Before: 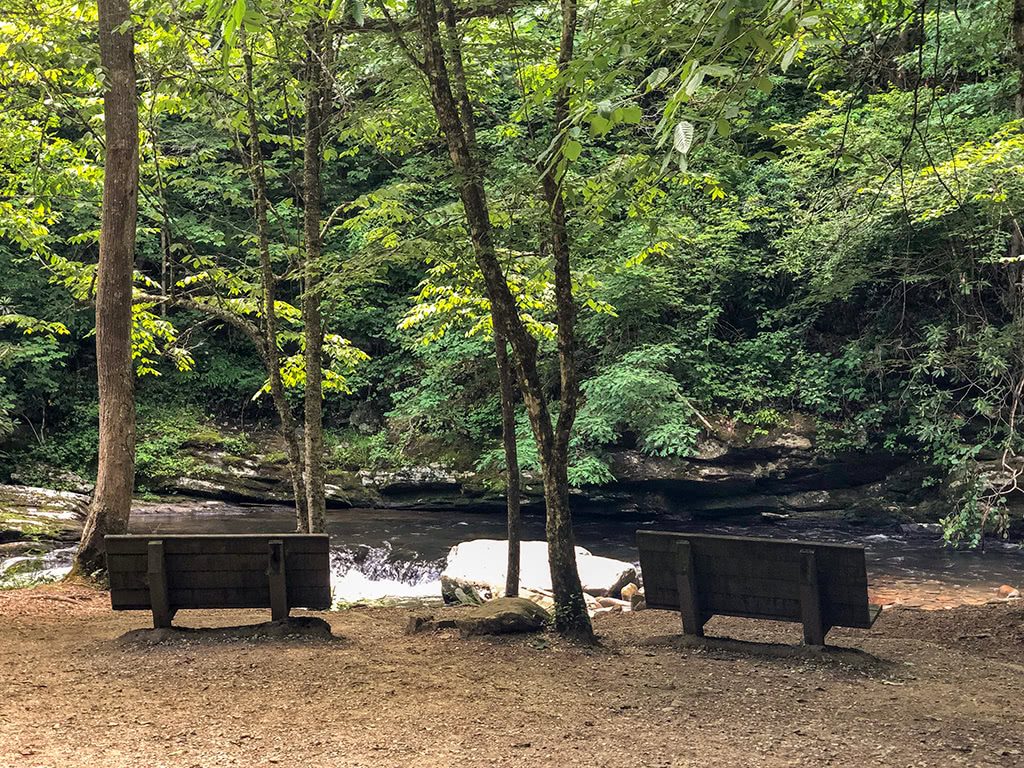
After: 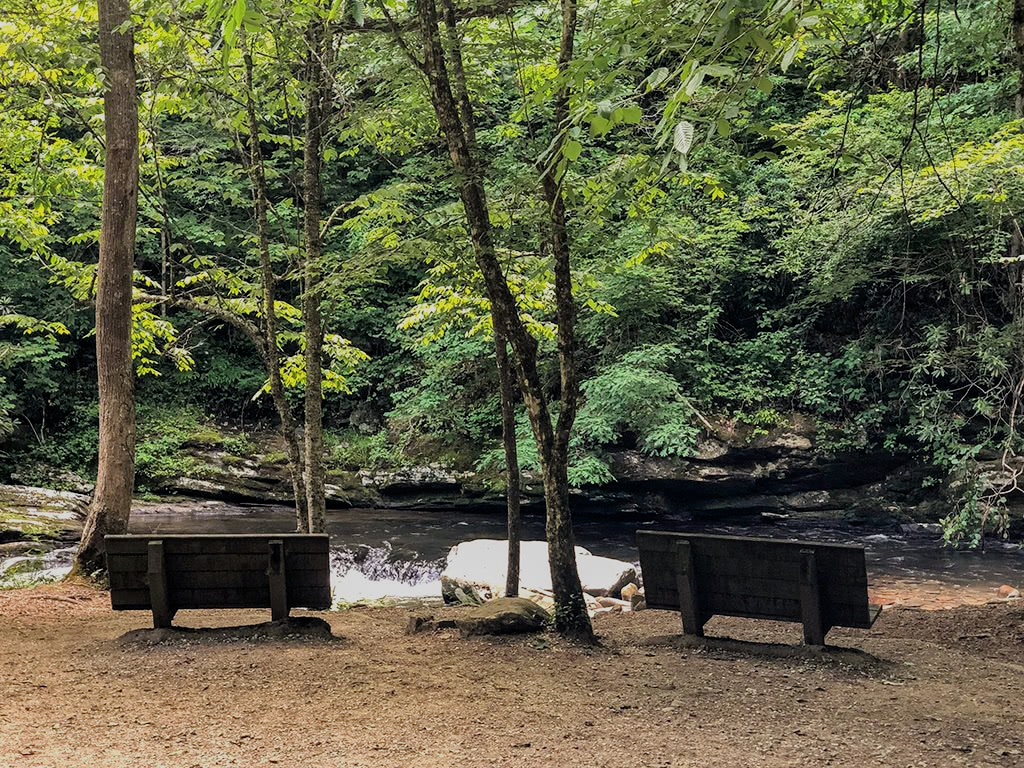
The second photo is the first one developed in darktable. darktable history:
filmic rgb: black relative exposure -7.98 EV, white relative exposure 3.97 EV, hardness 4.18, contrast 0.988
